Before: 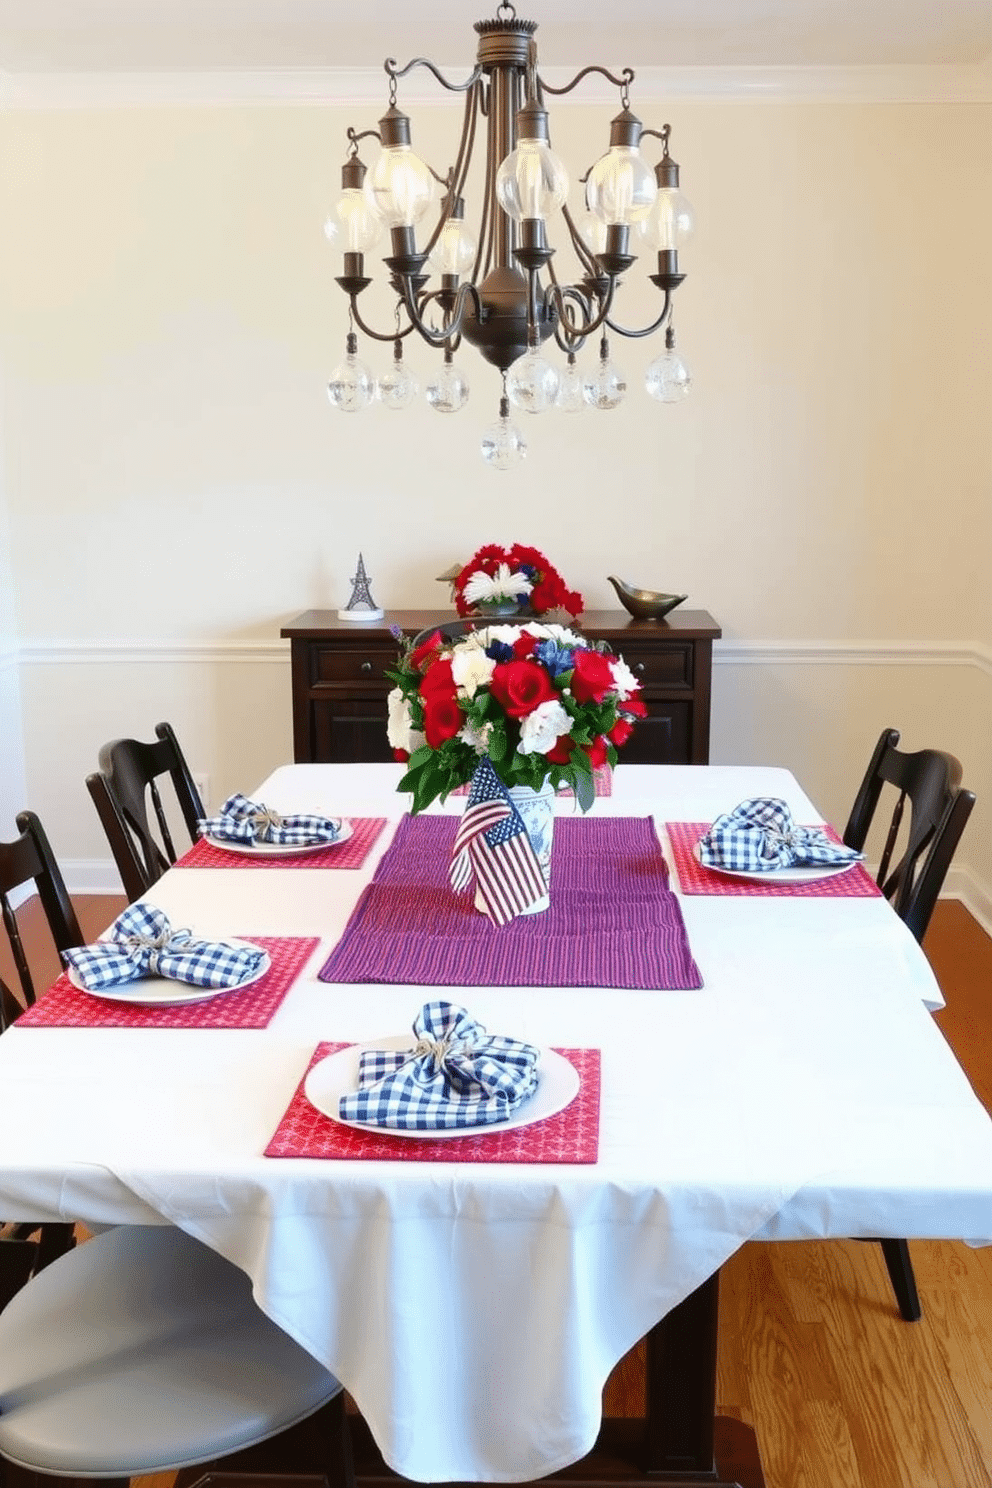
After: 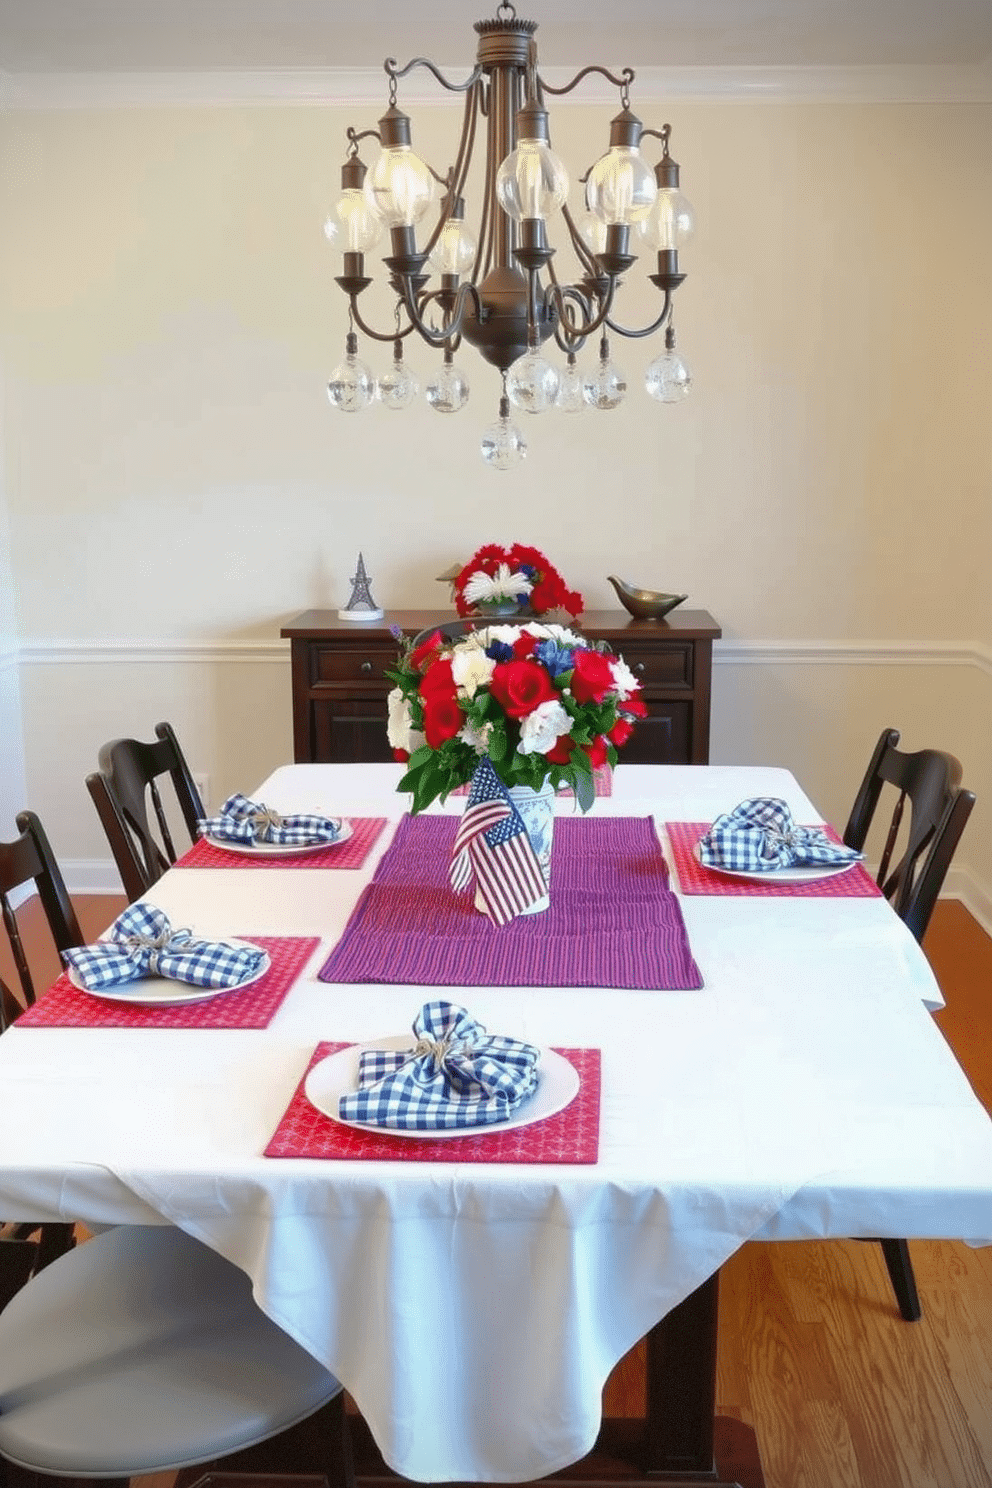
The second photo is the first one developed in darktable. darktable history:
vignetting: dithering 8-bit output, unbound false
shadows and highlights: on, module defaults
